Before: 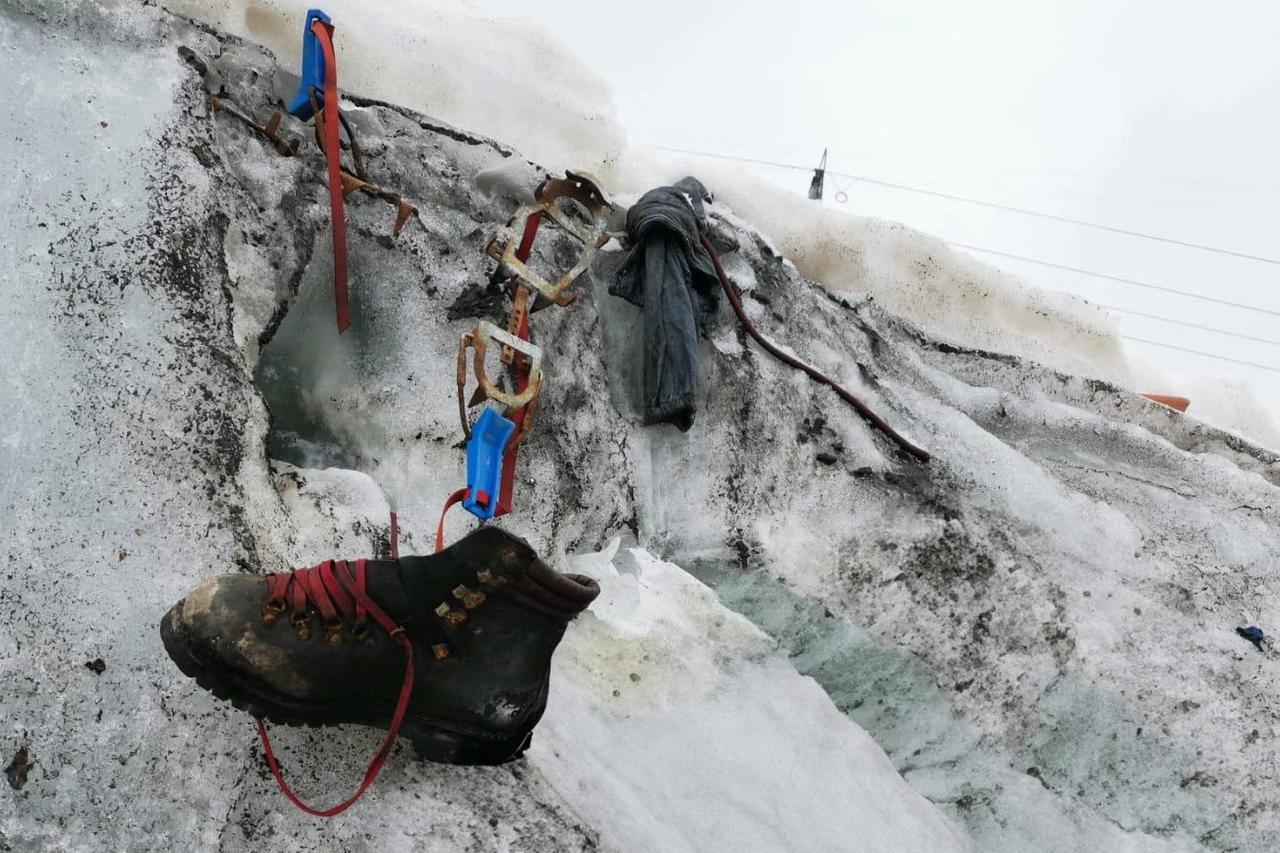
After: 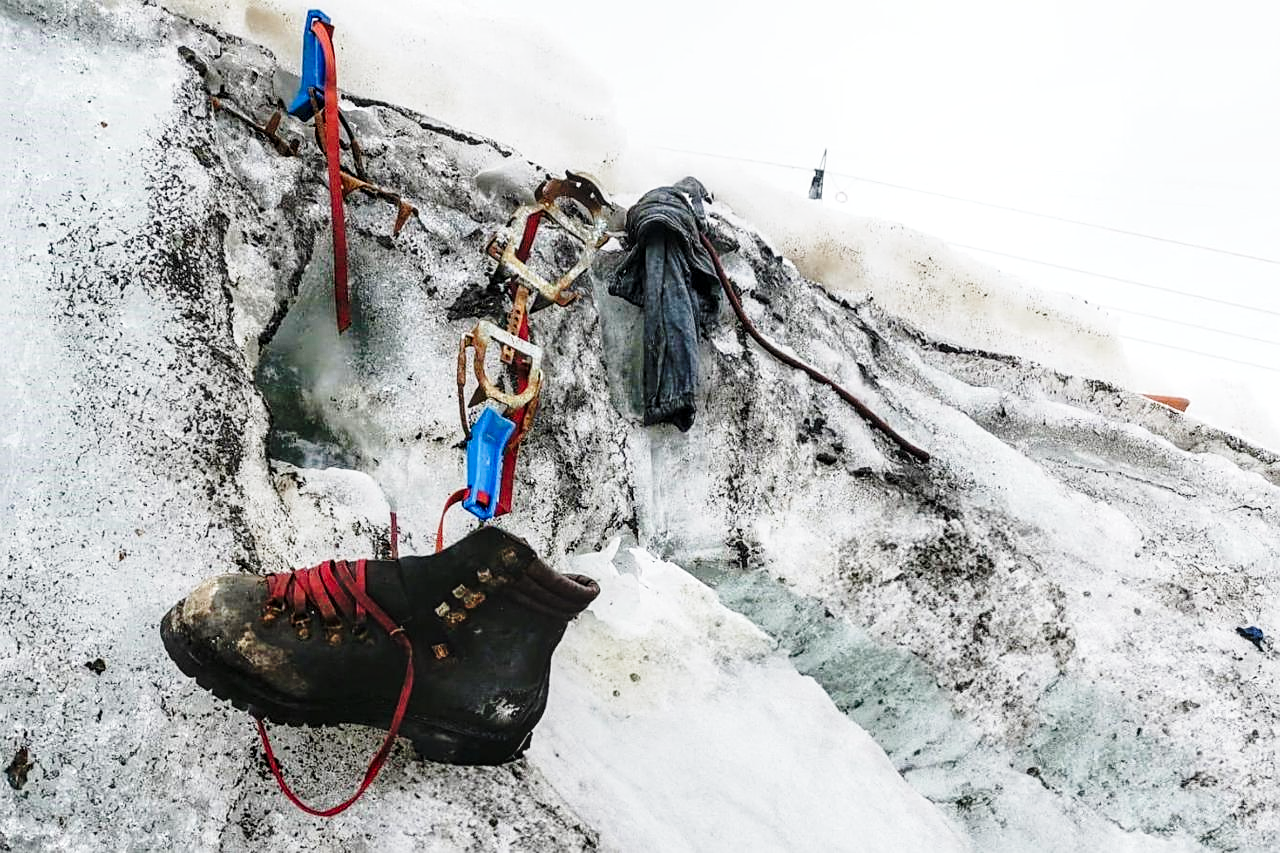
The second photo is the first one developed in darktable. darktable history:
tone equalizer: edges refinement/feathering 500, mask exposure compensation -1.57 EV, preserve details no
sharpen: on, module defaults
base curve: curves: ch0 [(0, 0) (0.028, 0.03) (0.121, 0.232) (0.46, 0.748) (0.859, 0.968) (1, 1)], preserve colors none
local contrast: detail 130%
